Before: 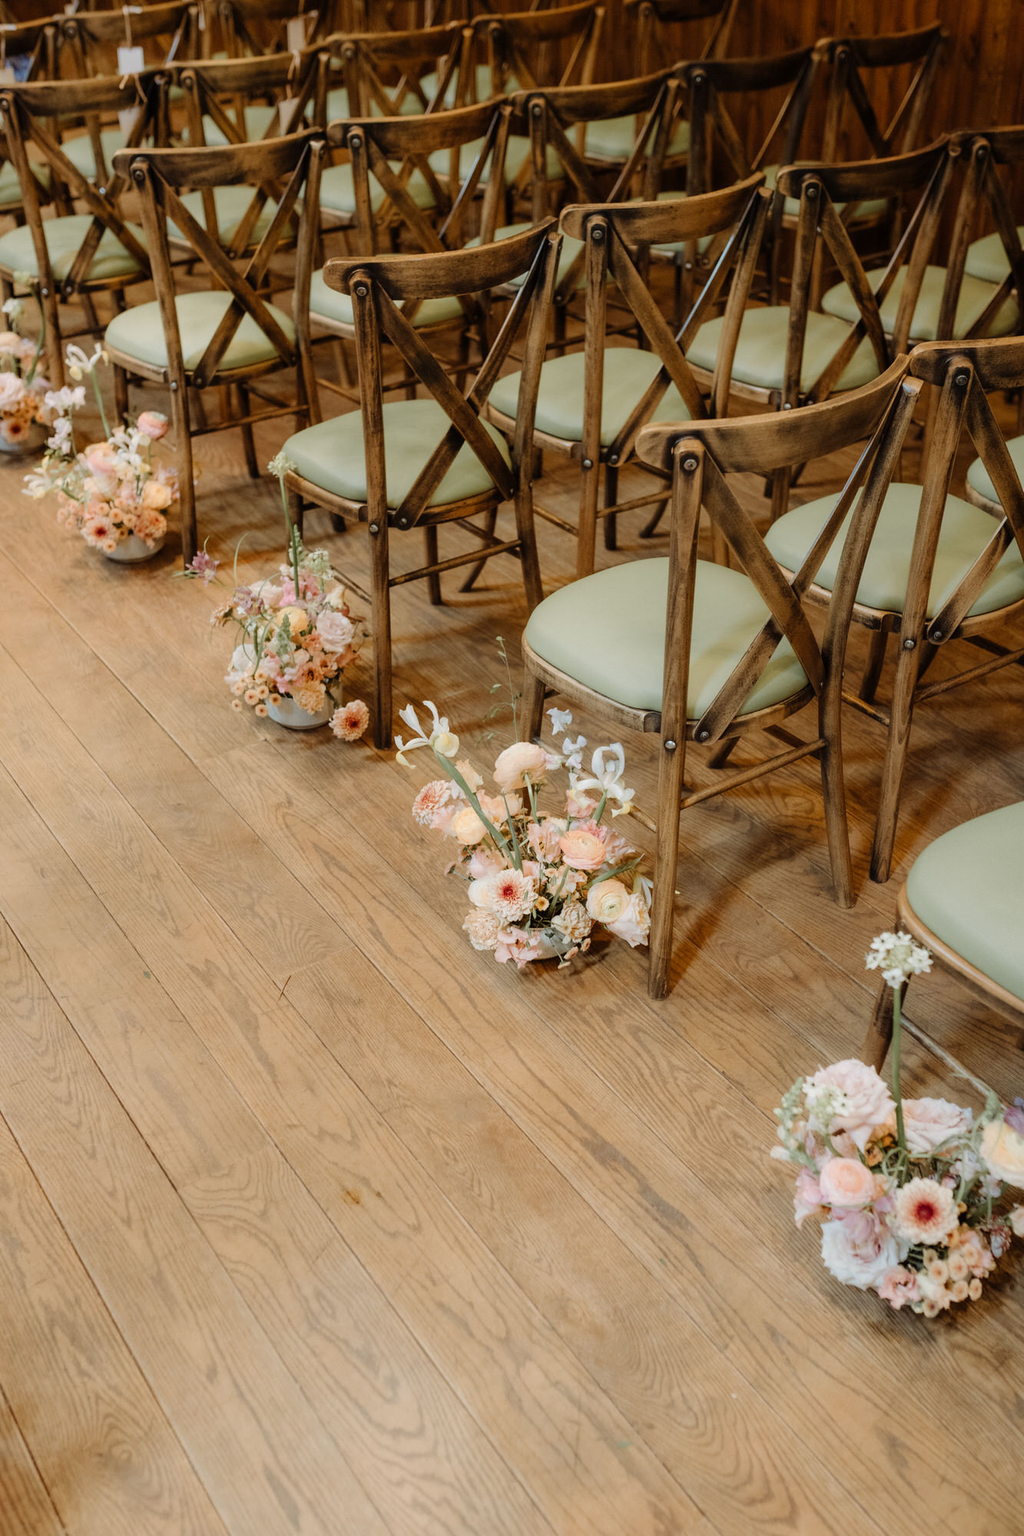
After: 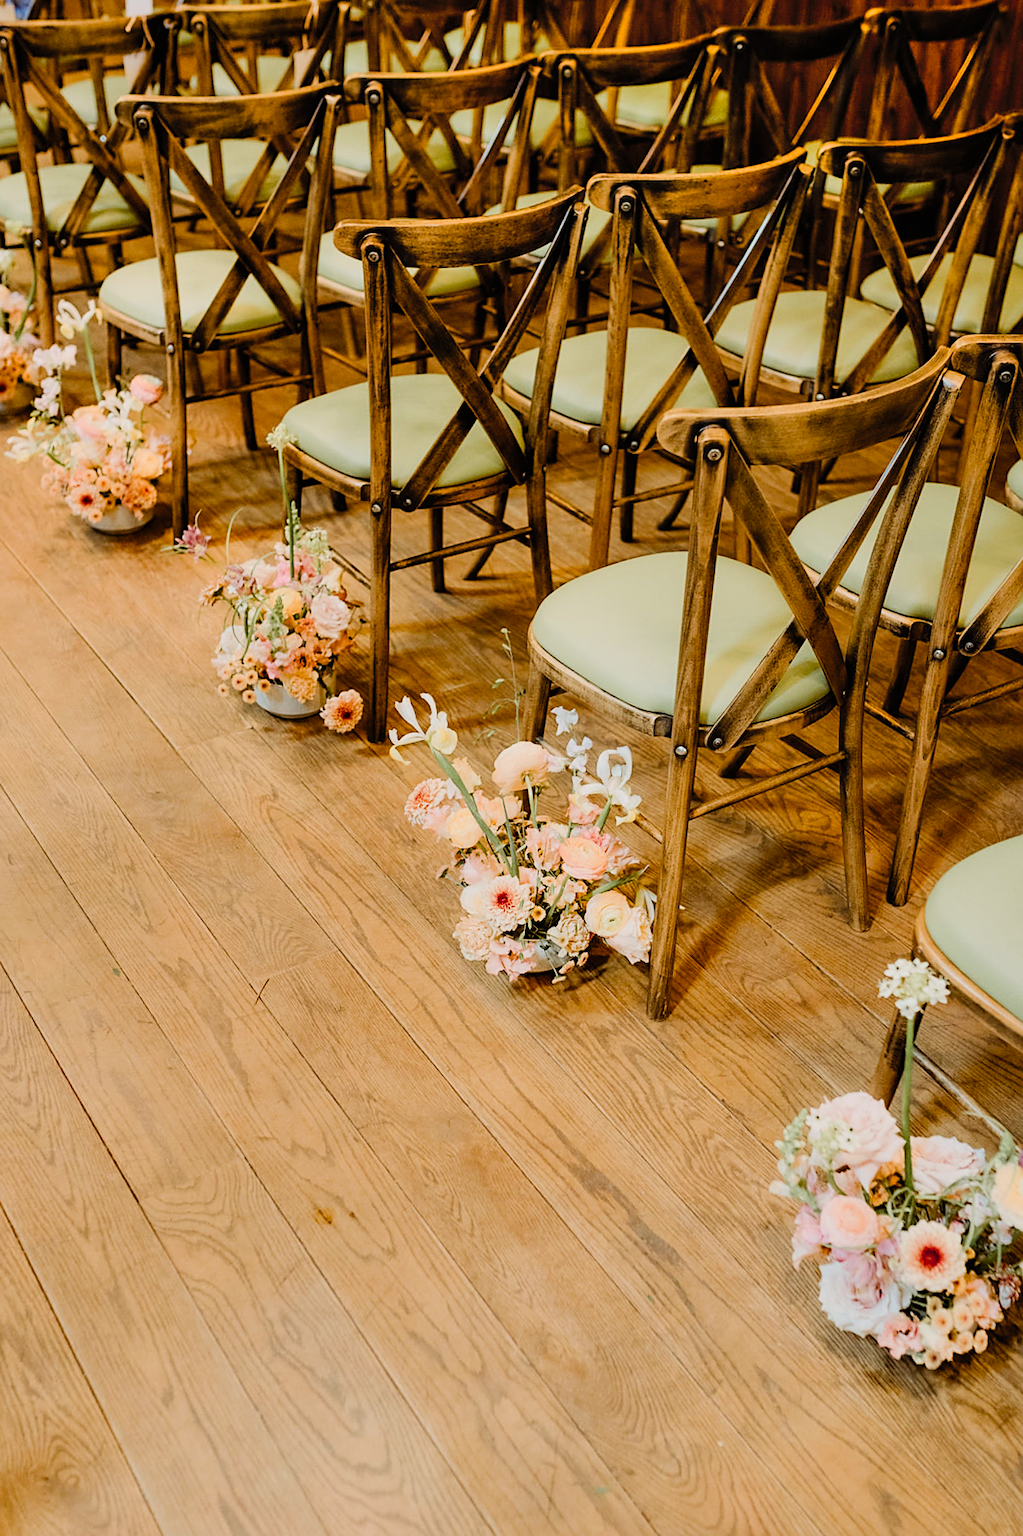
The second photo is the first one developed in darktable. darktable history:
crop and rotate: angle -2.35°
exposure: compensate exposure bias true, compensate highlight preservation false
sharpen: on, module defaults
shadows and highlights: soften with gaussian
color balance rgb: highlights gain › chroma 1.061%, highlights gain › hue 60.16°, perceptual saturation grading › global saturation 20%, perceptual saturation grading › highlights -24.715%, perceptual saturation grading › shadows 24.573%, global vibrance 20%
contrast brightness saturation: contrast 0.197, brightness 0.161, saturation 0.216
filmic rgb: black relative exposure -7.65 EV, white relative exposure 4.56 EV, hardness 3.61, contrast 1.059
